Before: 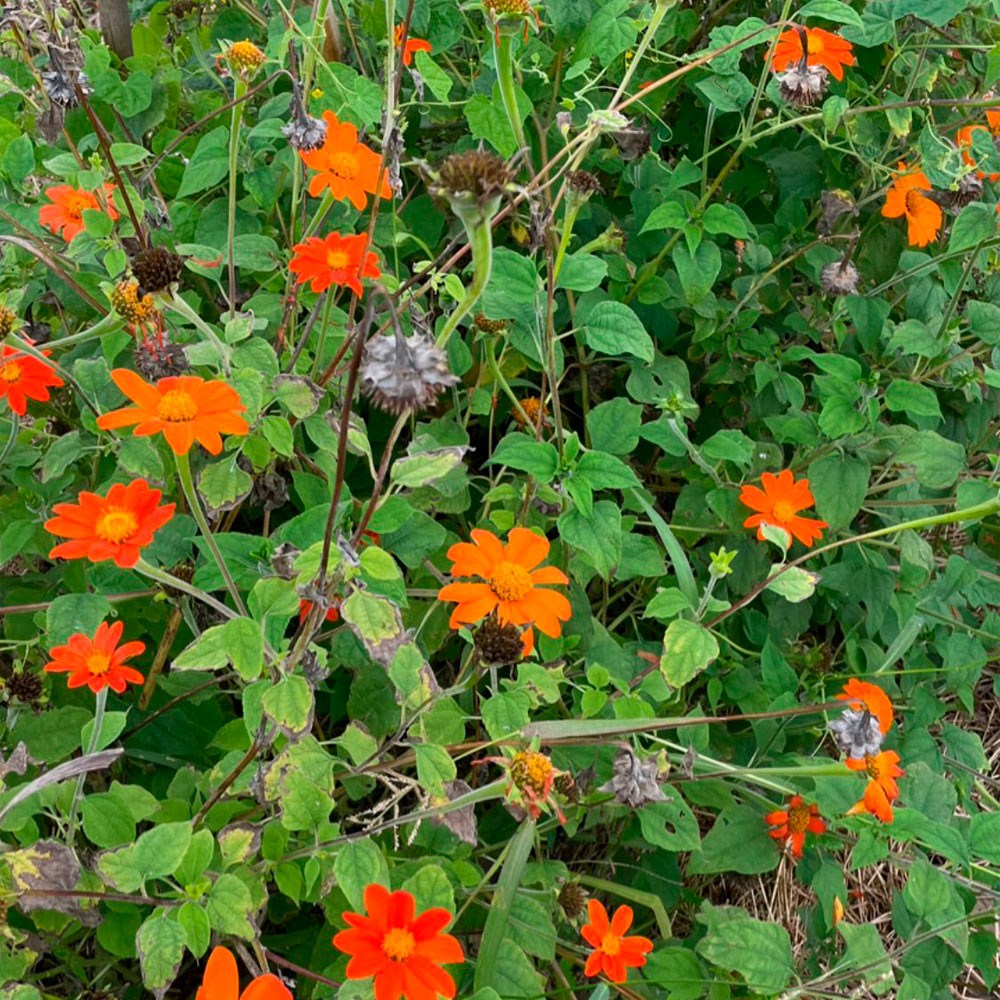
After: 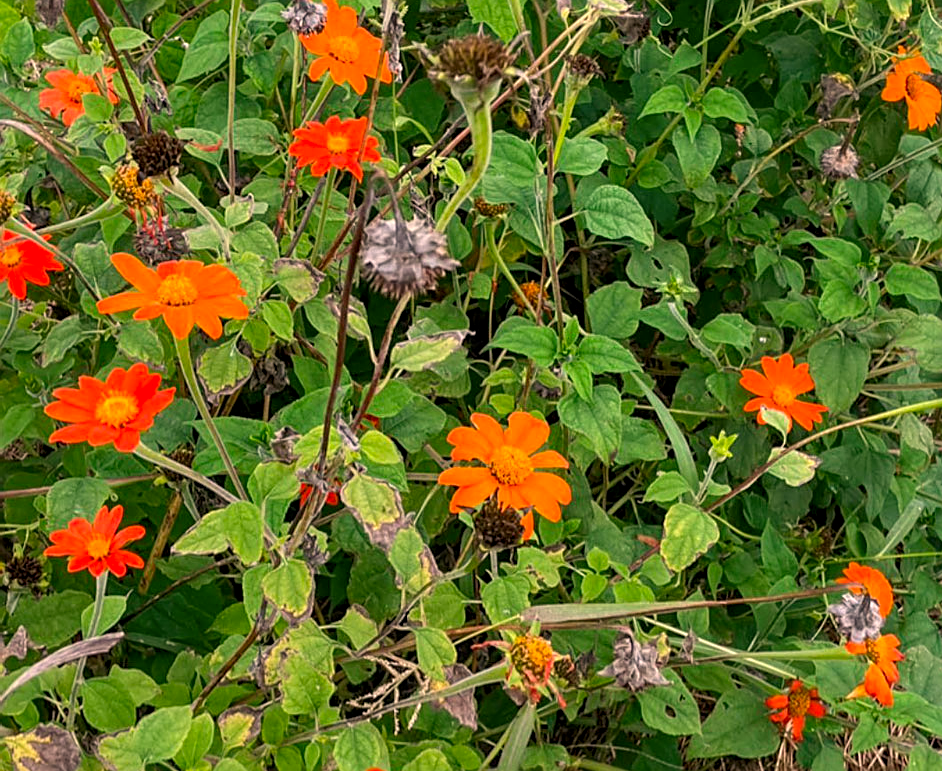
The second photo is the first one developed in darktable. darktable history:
crop and rotate: angle 0.03°, top 11.643%, right 5.651%, bottom 11.189%
sharpen: on, module defaults
color correction: highlights a* 11.96, highlights b* 11.58
local contrast: on, module defaults
